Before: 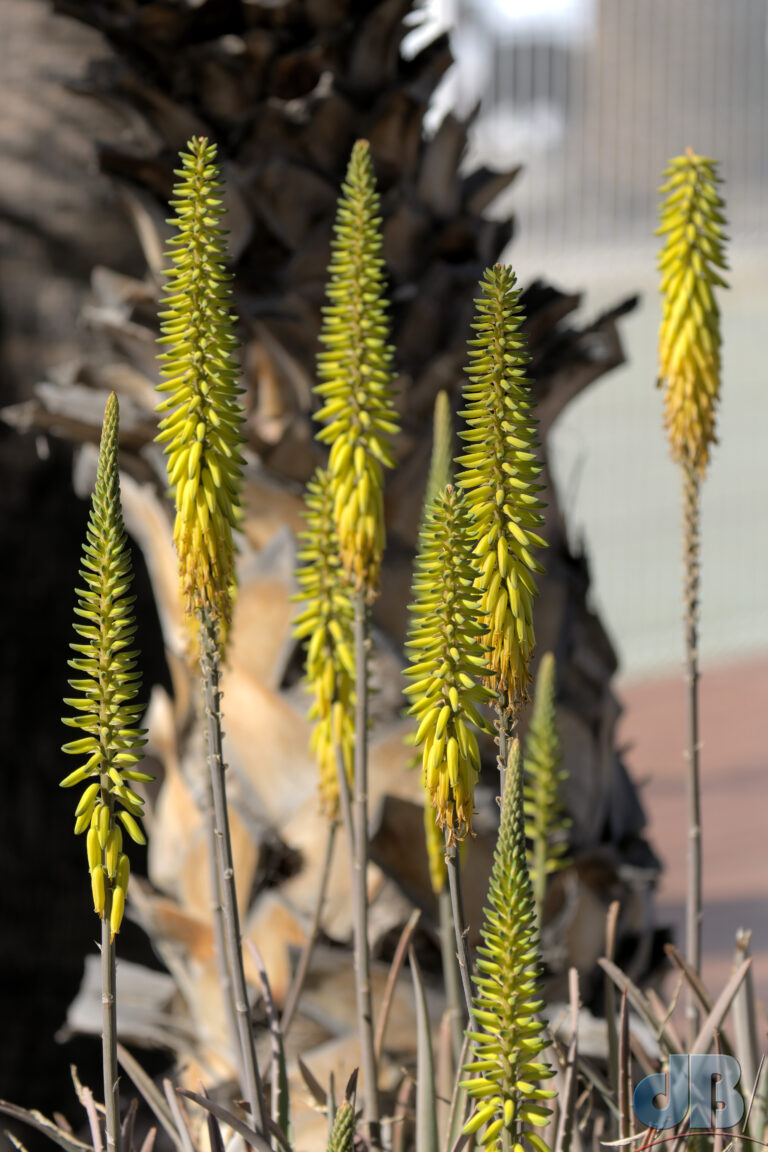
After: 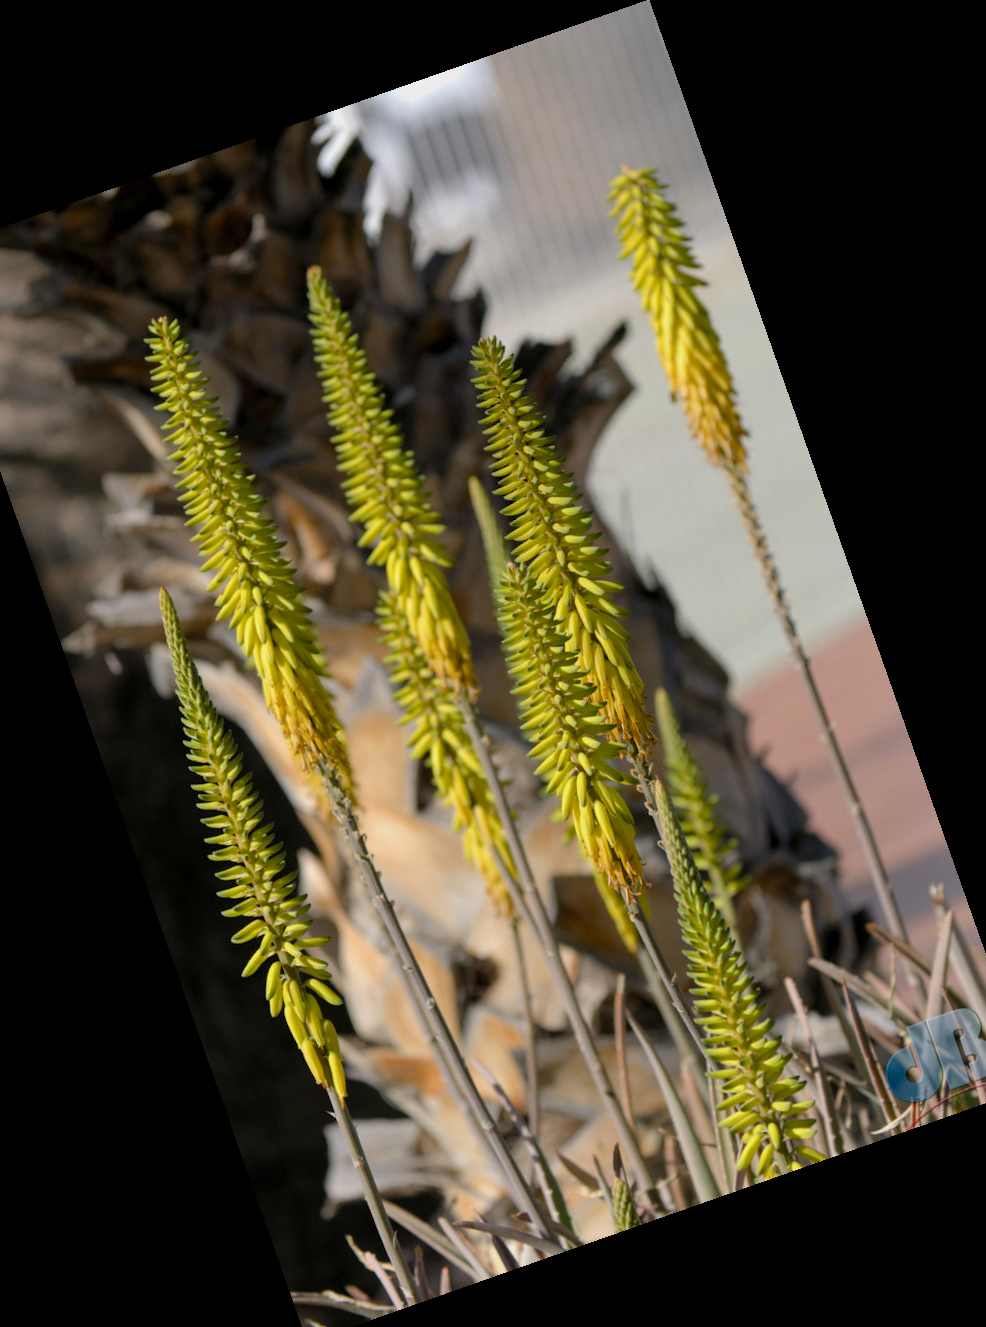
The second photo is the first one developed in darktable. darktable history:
color zones: curves: ch0 [(0, 0.5) (0.143, 0.5) (0.286, 0.5) (0.429, 0.5) (0.571, 0.5) (0.714, 0.476) (0.857, 0.5) (1, 0.5)]; ch2 [(0, 0.5) (0.143, 0.5) (0.286, 0.5) (0.429, 0.5) (0.571, 0.5) (0.714, 0.487) (0.857, 0.5) (1, 0.5)]
crop and rotate: angle 19.43°, left 6.812%, right 4.125%, bottom 1.087%
color balance rgb: shadows lift › chroma 1%, shadows lift › hue 113°, highlights gain › chroma 0.2%, highlights gain › hue 333°, perceptual saturation grading › global saturation 20%, perceptual saturation grading › highlights -25%, perceptual saturation grading › shadows 25%, contrast -10%
